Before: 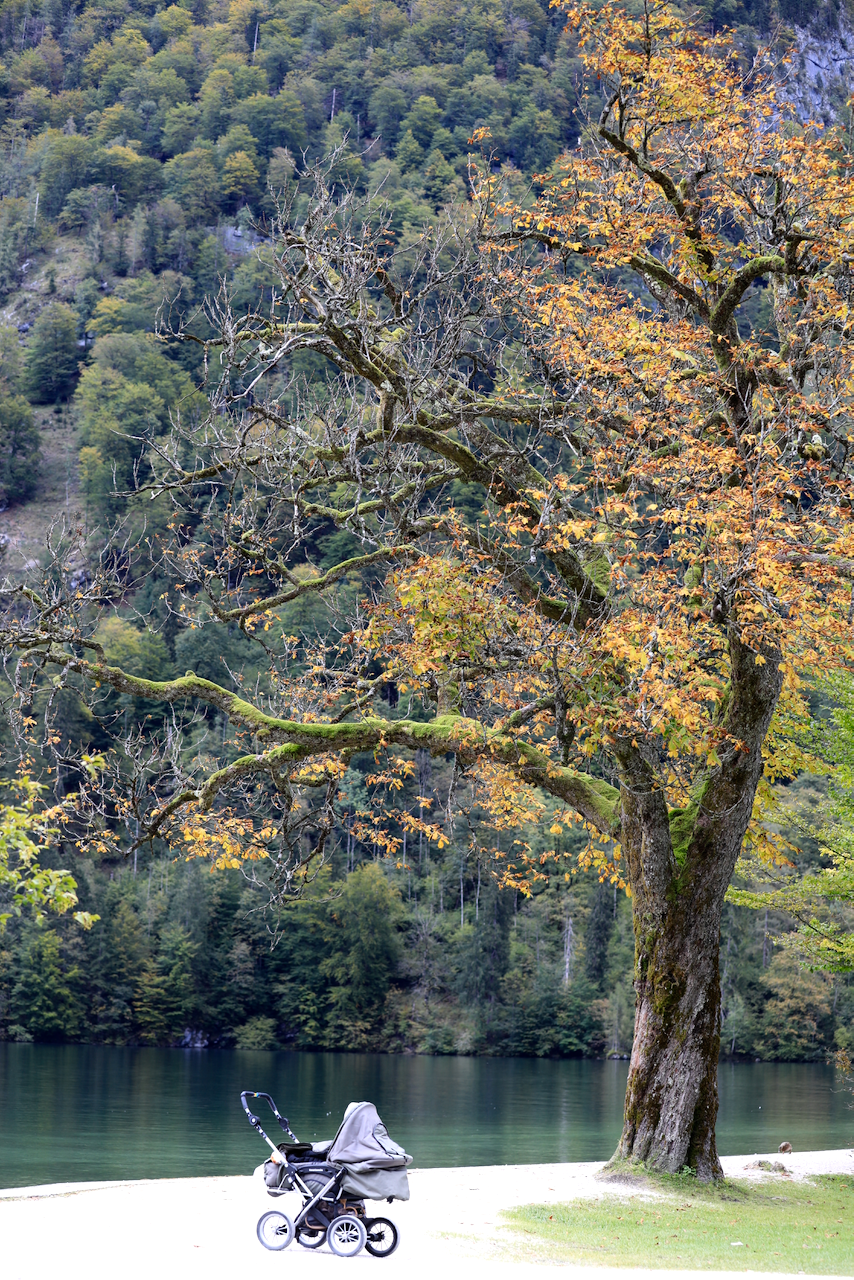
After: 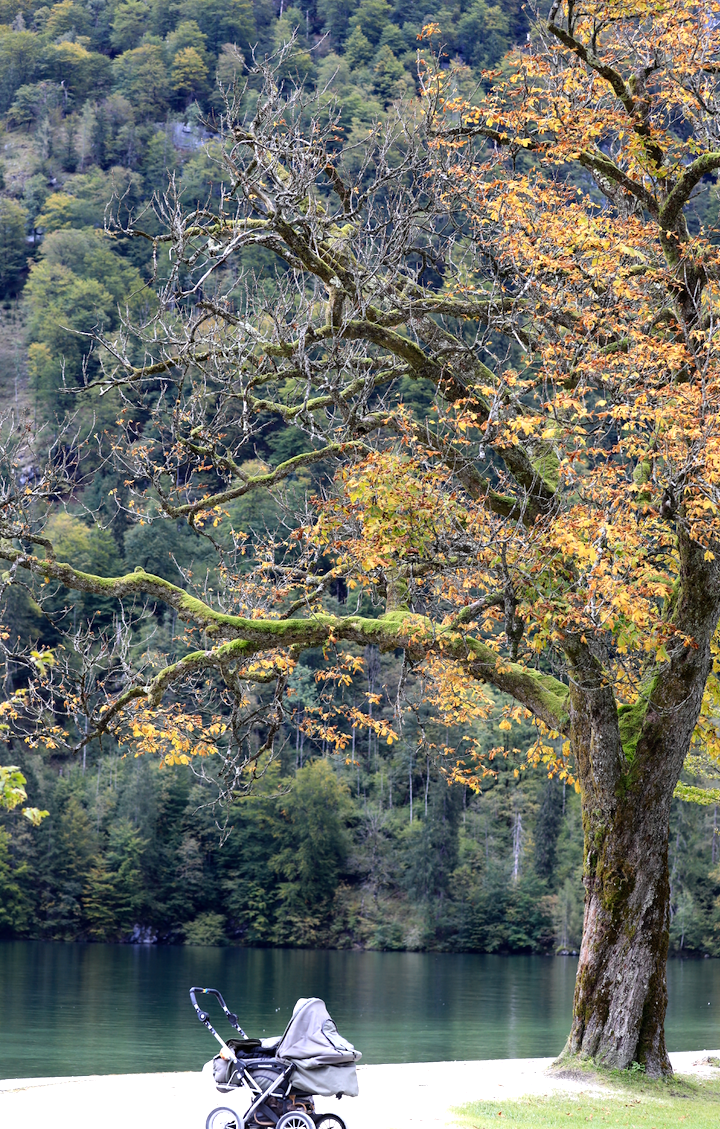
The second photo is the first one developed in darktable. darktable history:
exposure: black level correction 0, exposure 0.199 EV, compensate highlight preservation false
crop: left 6.082%, top 8.19%, right 9.548%, bottom 3.575%
